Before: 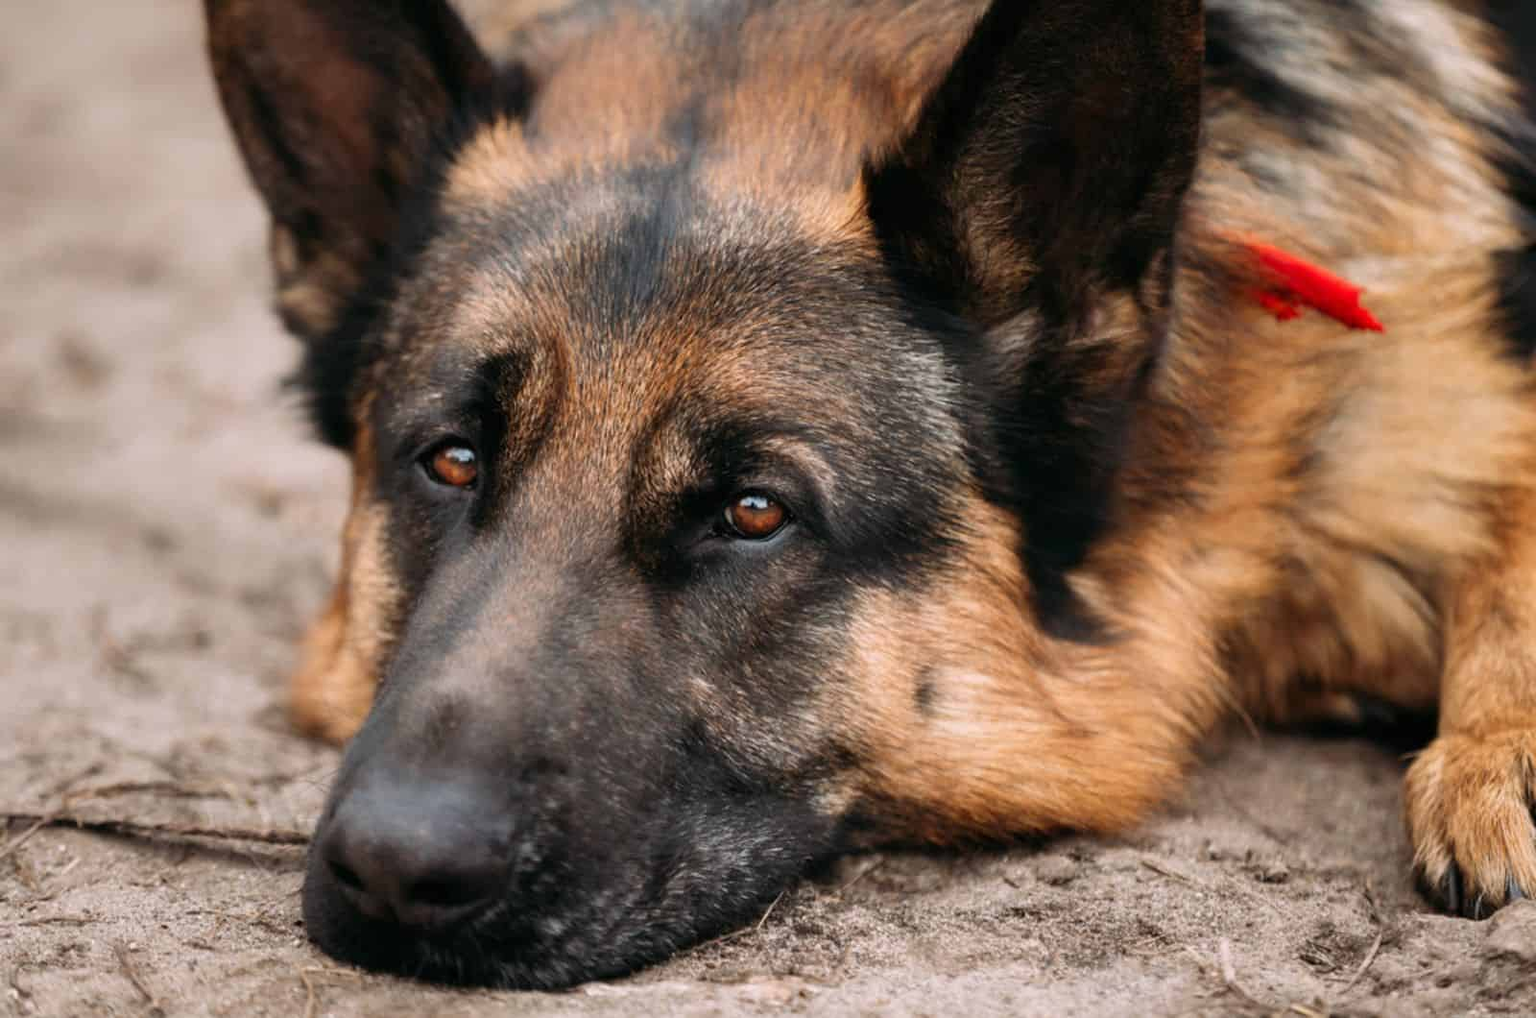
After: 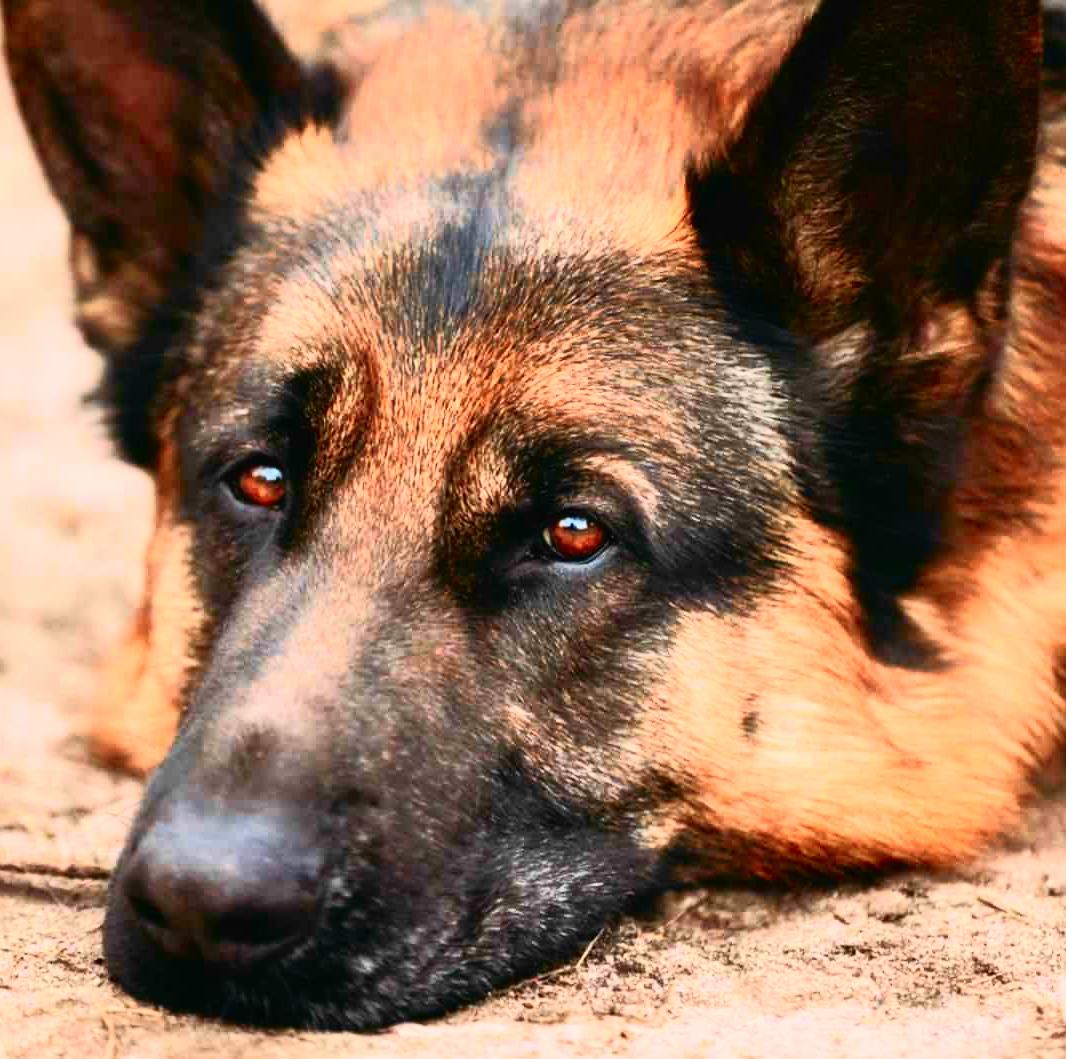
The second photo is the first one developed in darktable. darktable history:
crop and rotate: left 13.342%, right 19.991%
tone curve: curves: ch0 [(0, 0.013) (0.074, 0.044) (0.251, 0.234) (0.472, 0.511) (0.63, 0.752) (0.746, 0.866) (0.899, 0.956) (1, 1)]; ch1 [(0, 0) (0.08, 0.08) (0.347, 0.394) (0.455, 0.441) (0.5, 0.5) (0.517, 0.53) (0.563, 0.611) (0.617, 0.682) (0.756, 0.788) (0.92, 0.92) (1, 1)]; ch2 [(0, 0) (0.096, 0.056) (0.304, 0.204) (0.5, 0.5) (0.539, 0.575) (0.597, 0.644) (0.92, 0.92) (1, 1)], color space Lab, independent channels, preserve colors none
contrast brightness saturation: contrast 0.2, brightness 0.16, saturation 0.22
